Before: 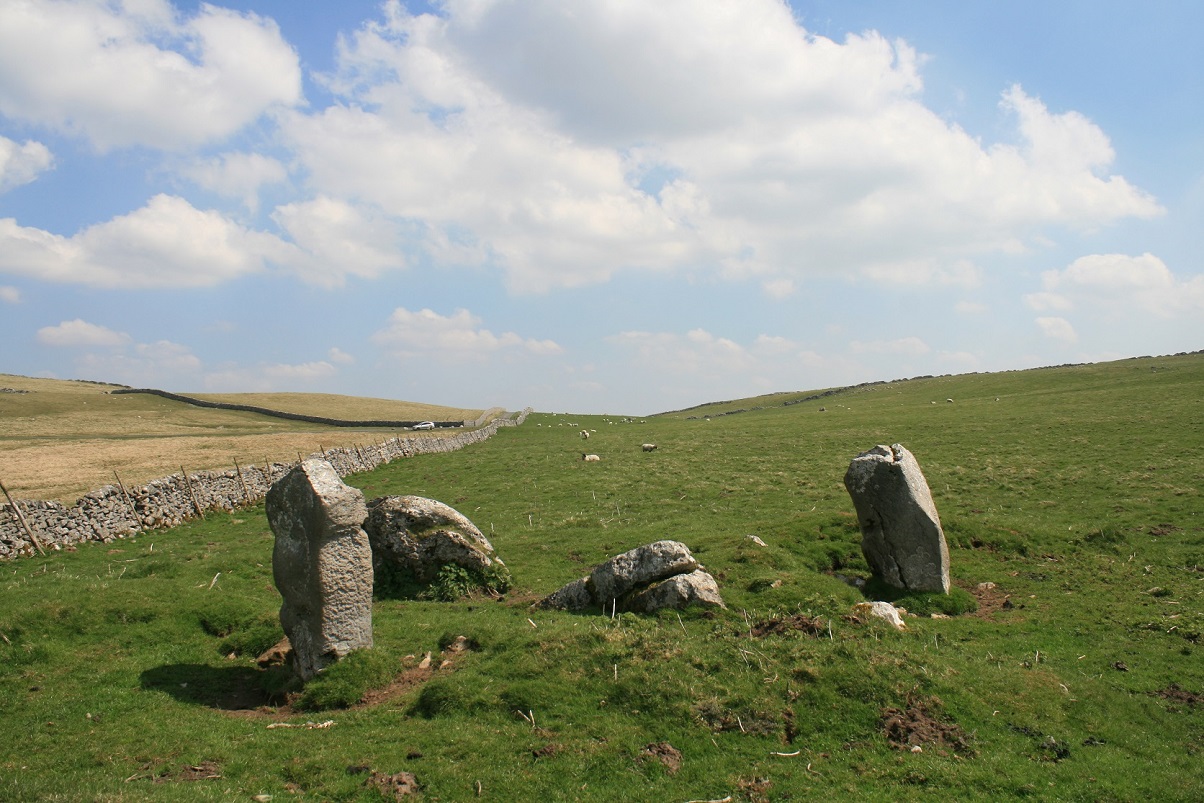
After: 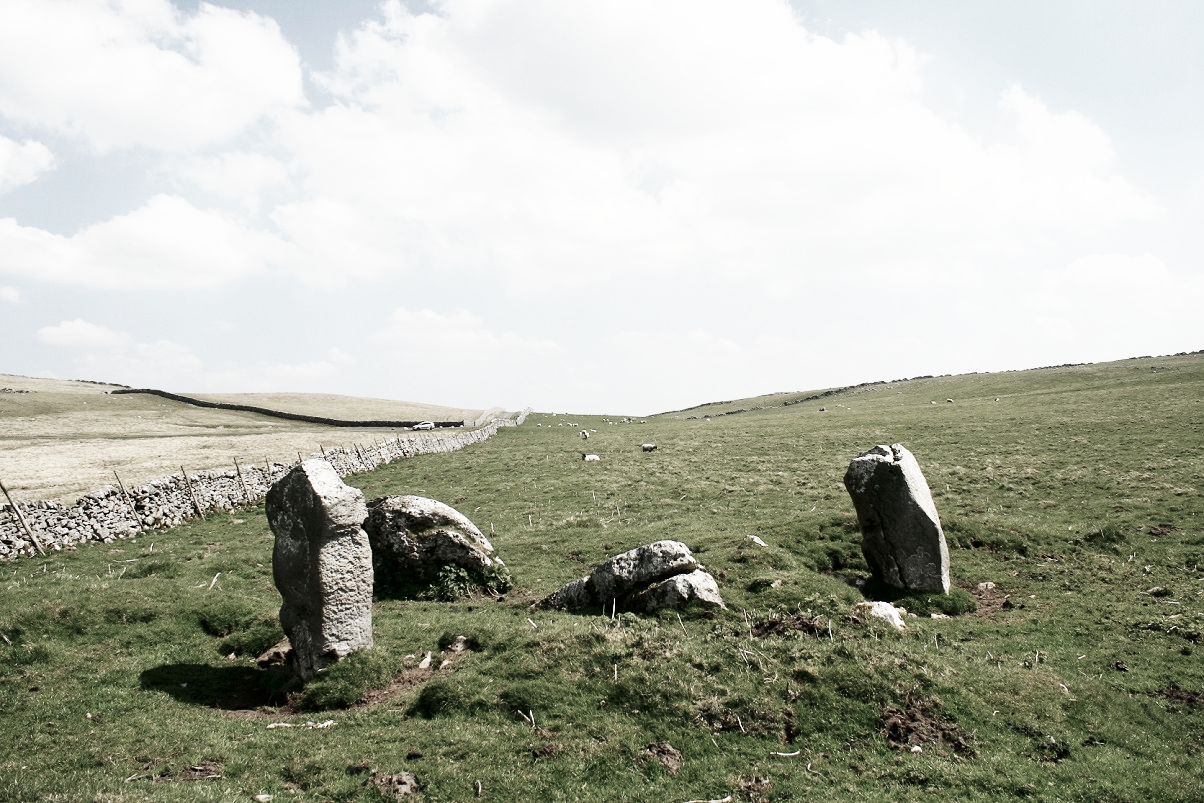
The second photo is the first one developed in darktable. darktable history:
base curve: curves: ch0 [(0, 0) (0.007, 0.004) (0.027, 0.03) (0.046, 0.07) (0.207, 0.54) (0.442, 0.872) (0.673, 0.972) (1, 1)], preserve colors none
color zones: curves: ch1 [(0, 0.34) (0.143, 0.164) (0.286, 0.152) (0.429, 0.176) (0.571, 0.173) (0.714, 0.188) (0.857, 0.199) (1, 0.34)]
contrast brightness saturation: brightness -0.2, saturation 0.08
